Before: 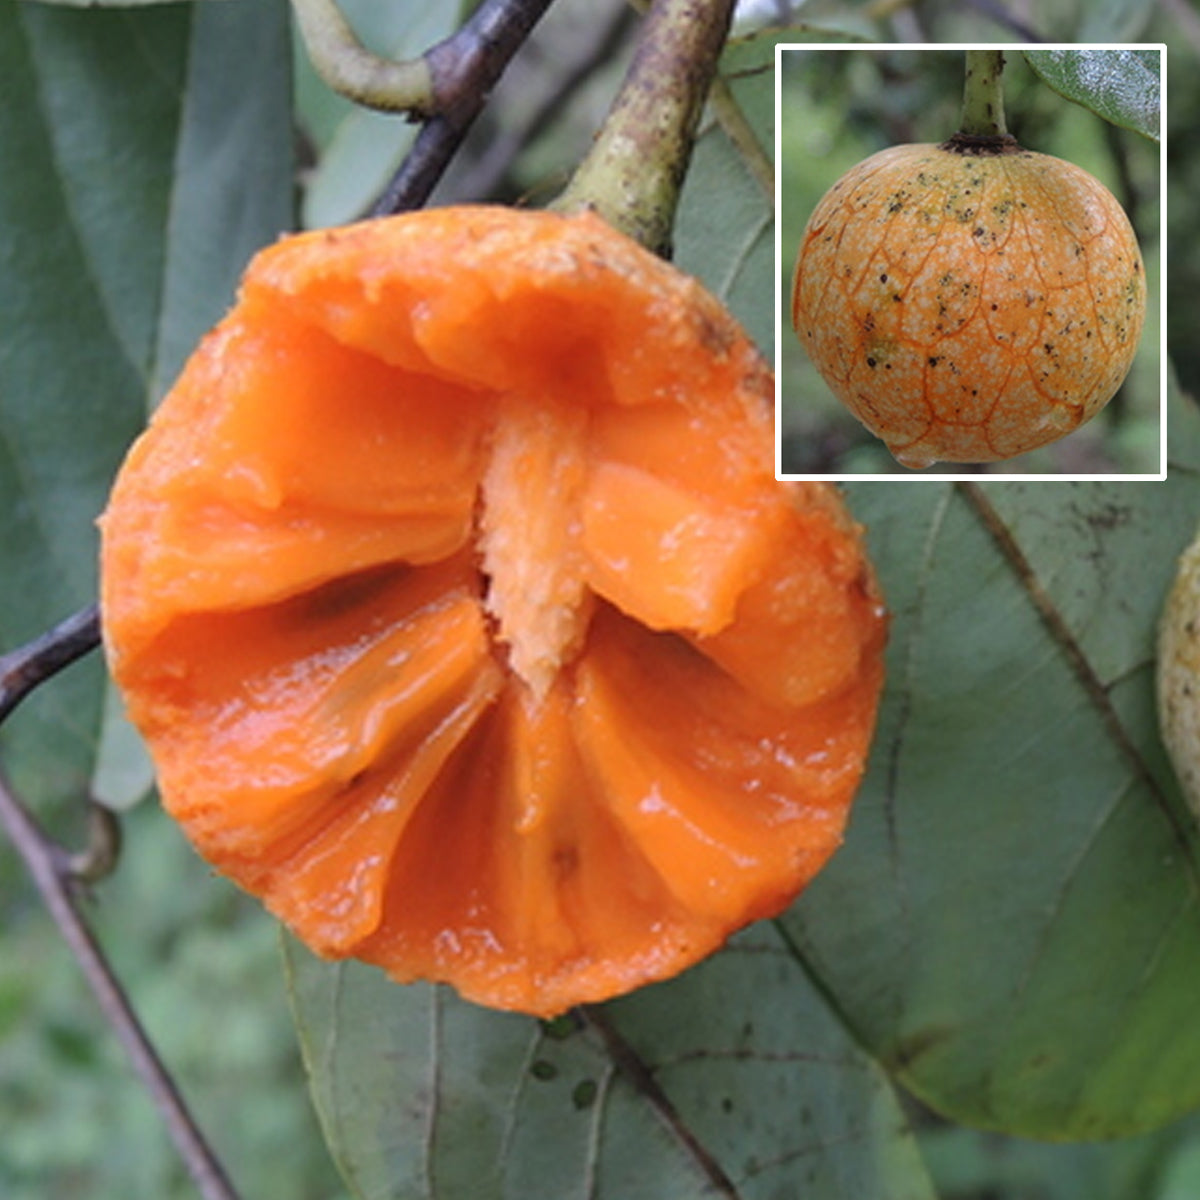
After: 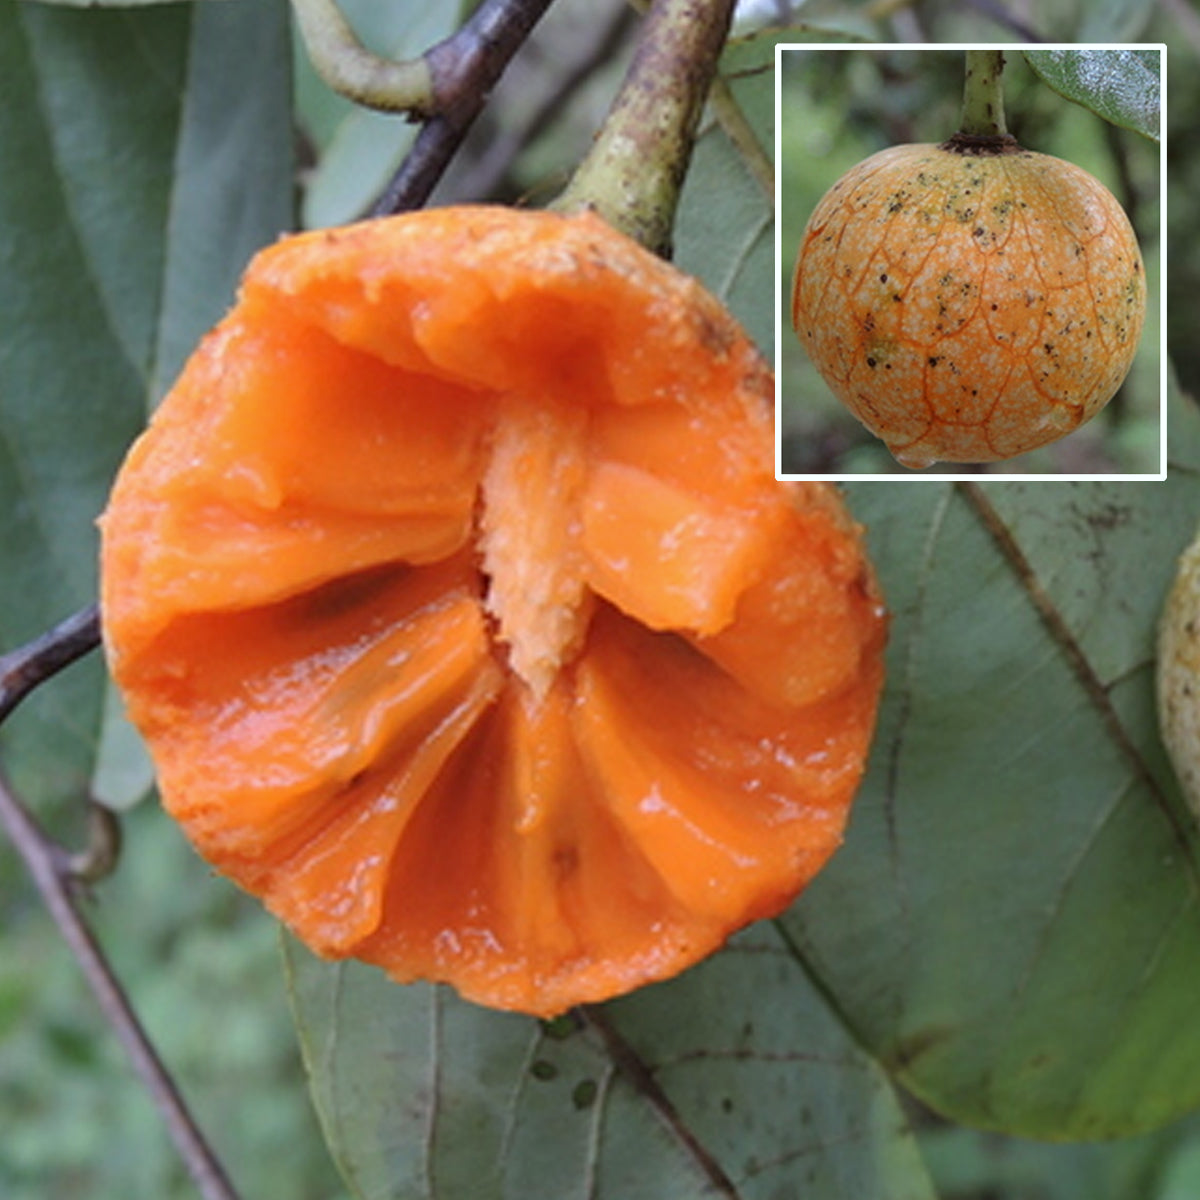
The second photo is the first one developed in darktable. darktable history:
shadows and highlights: shadows 30.63, highlights -63.22, shadows color adjustment 98%, highlights color adjustment 58.61%, soften with gaussian
color correction: highlights a* -2.73, highlights b* -2.09, shadows a* 2.41, shadows b* 2.73
